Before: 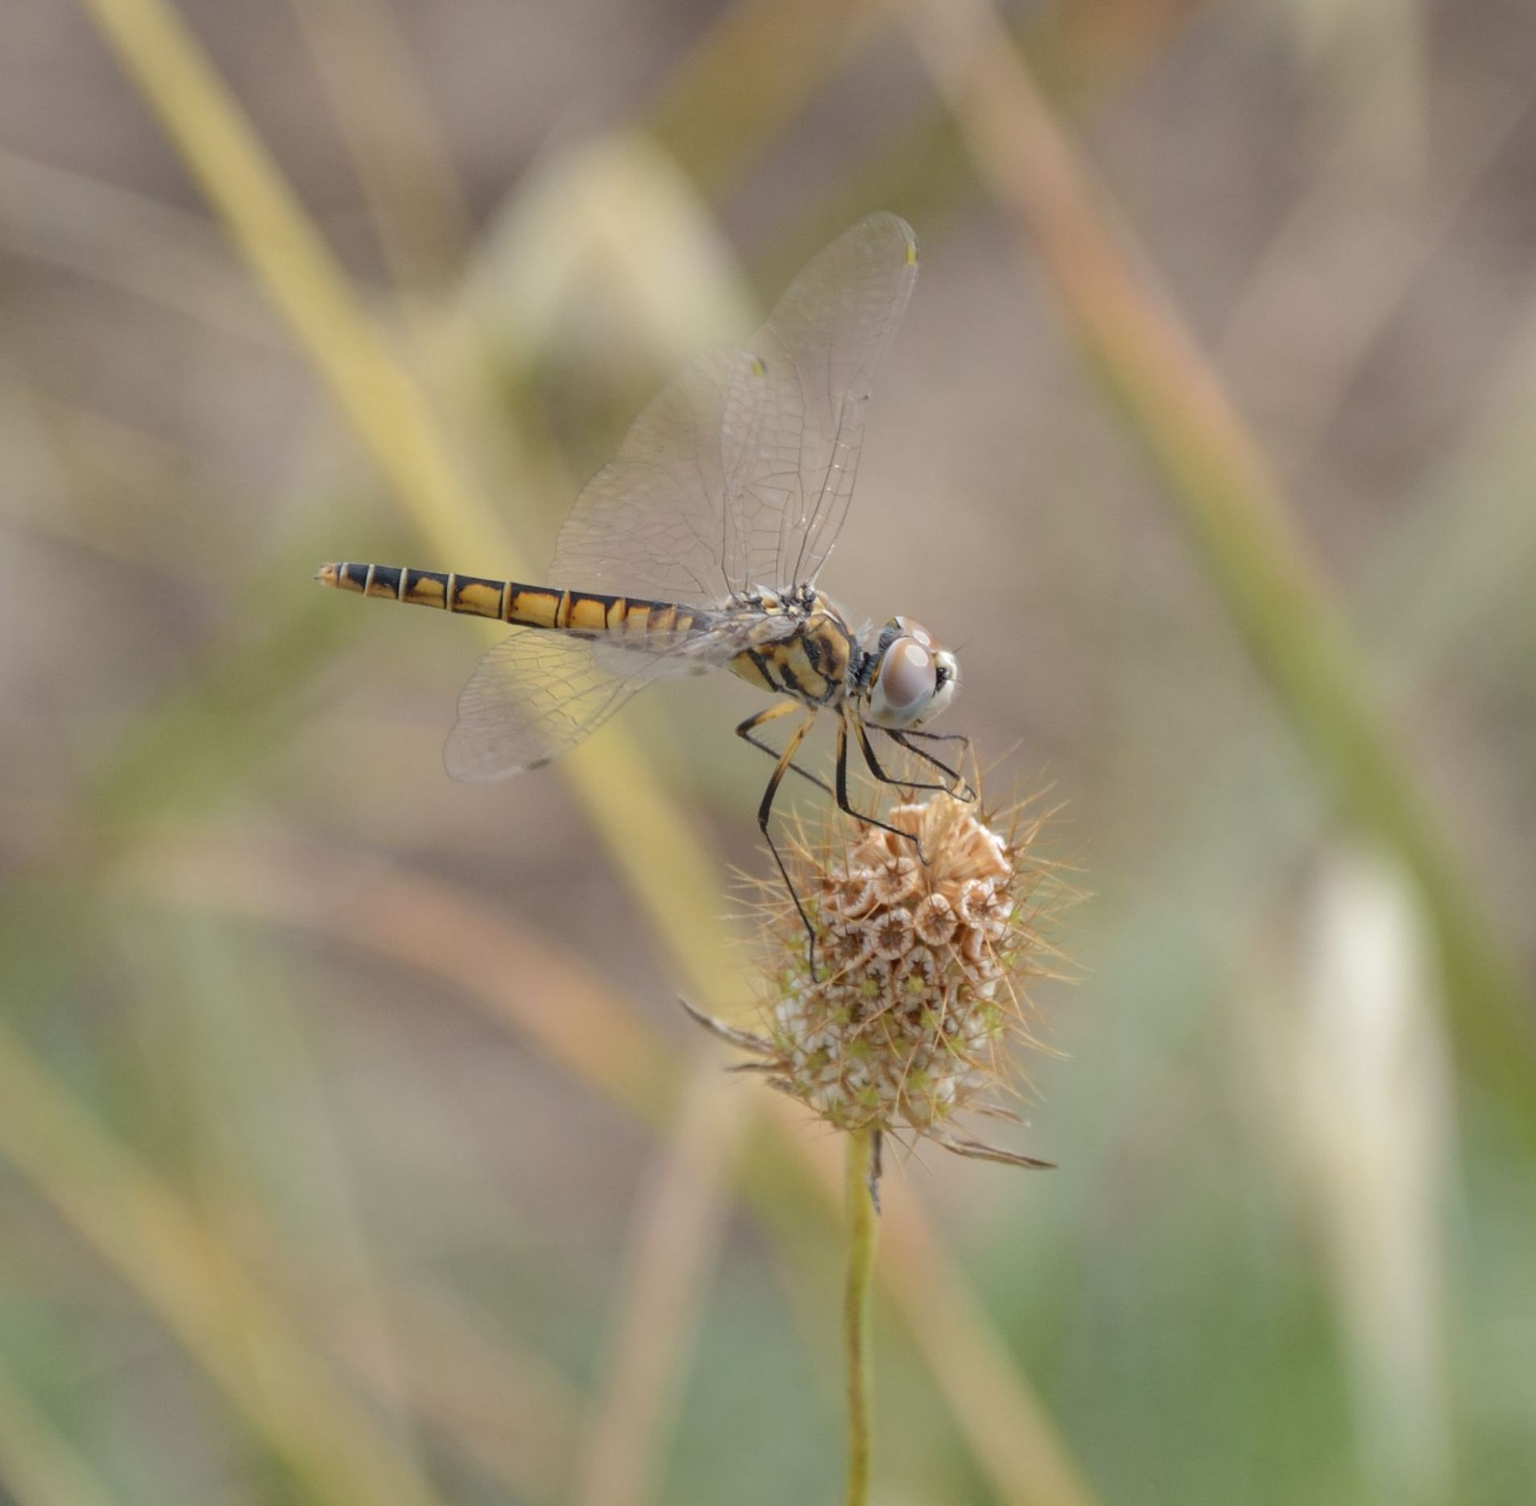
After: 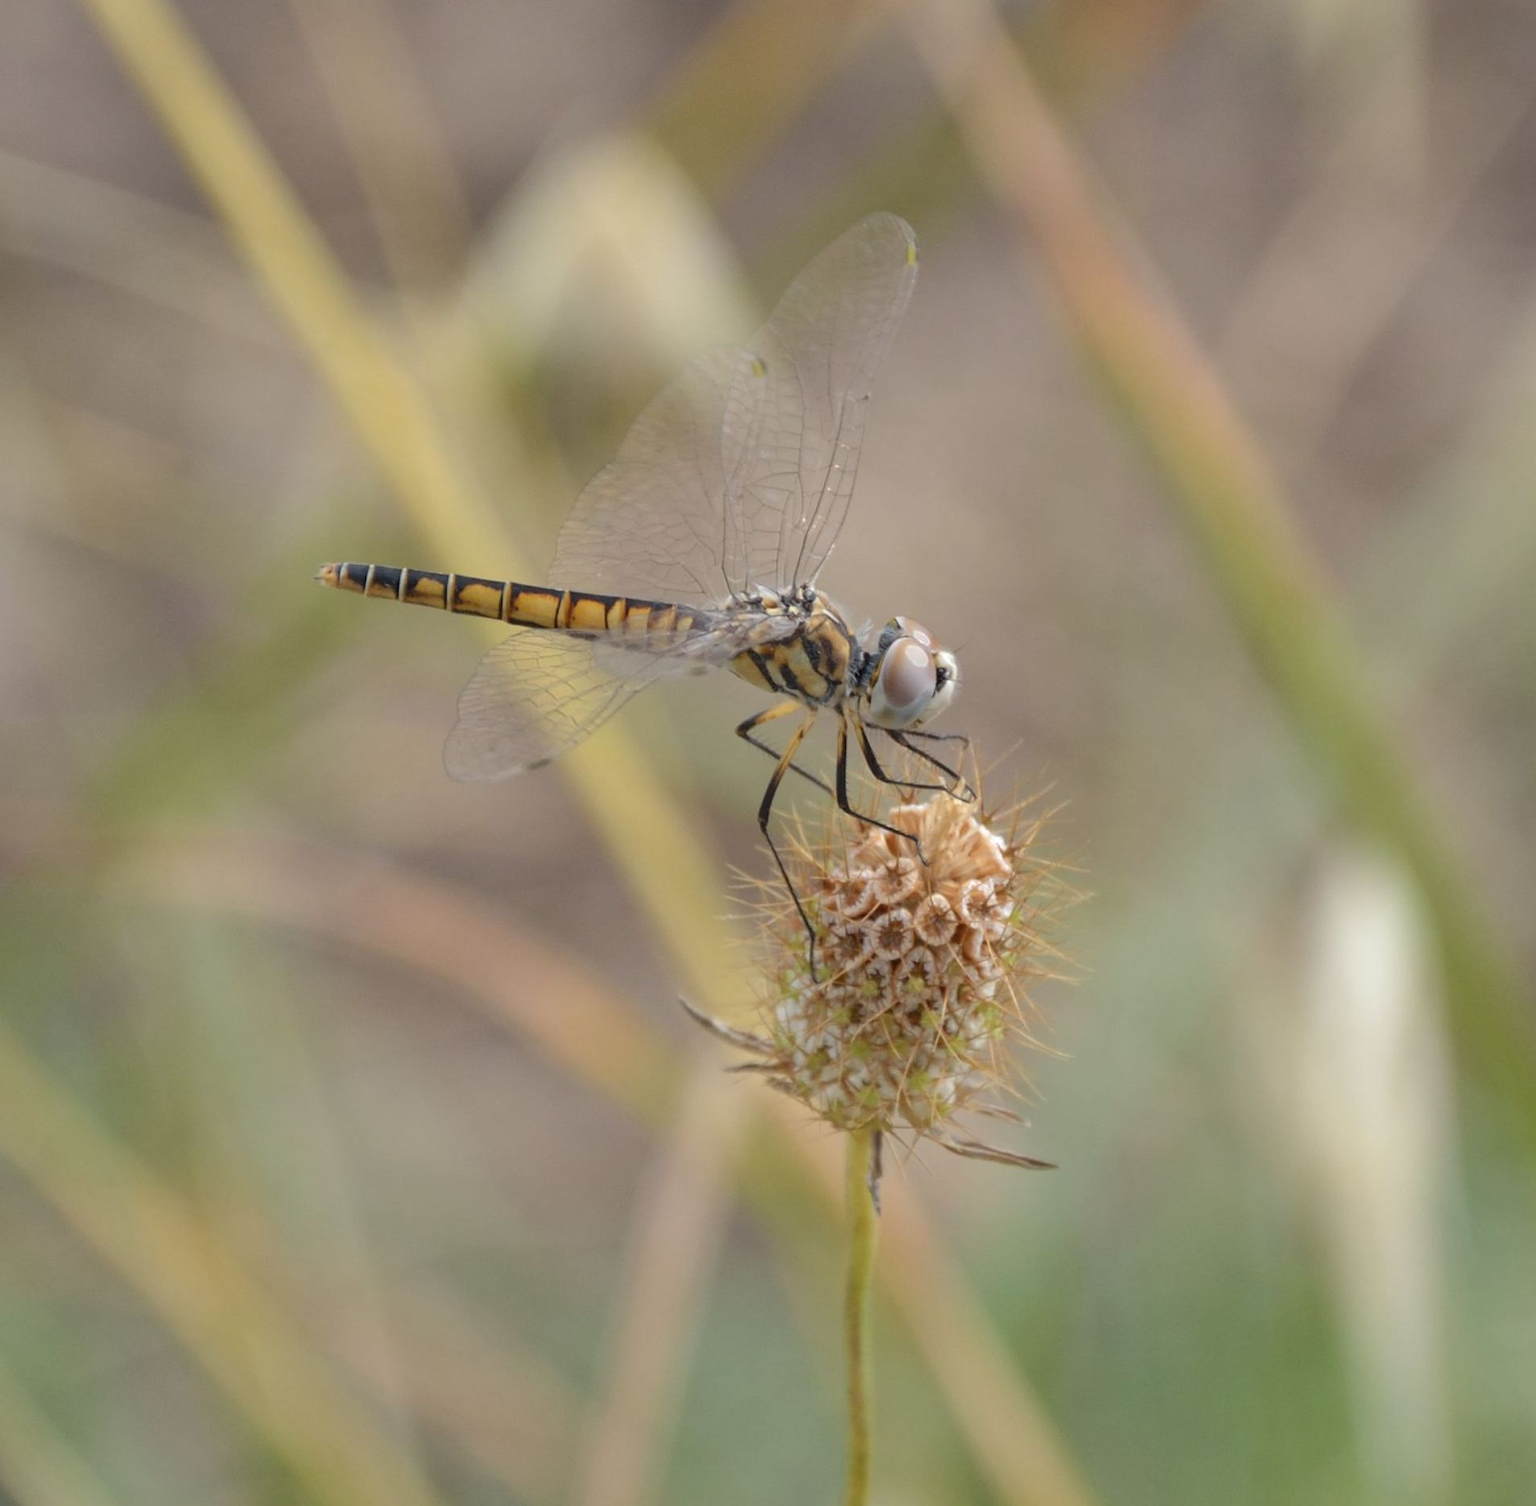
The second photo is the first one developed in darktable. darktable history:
shadows and highlights: shadows 31.99, highlights -33.11, soften with gaussian
